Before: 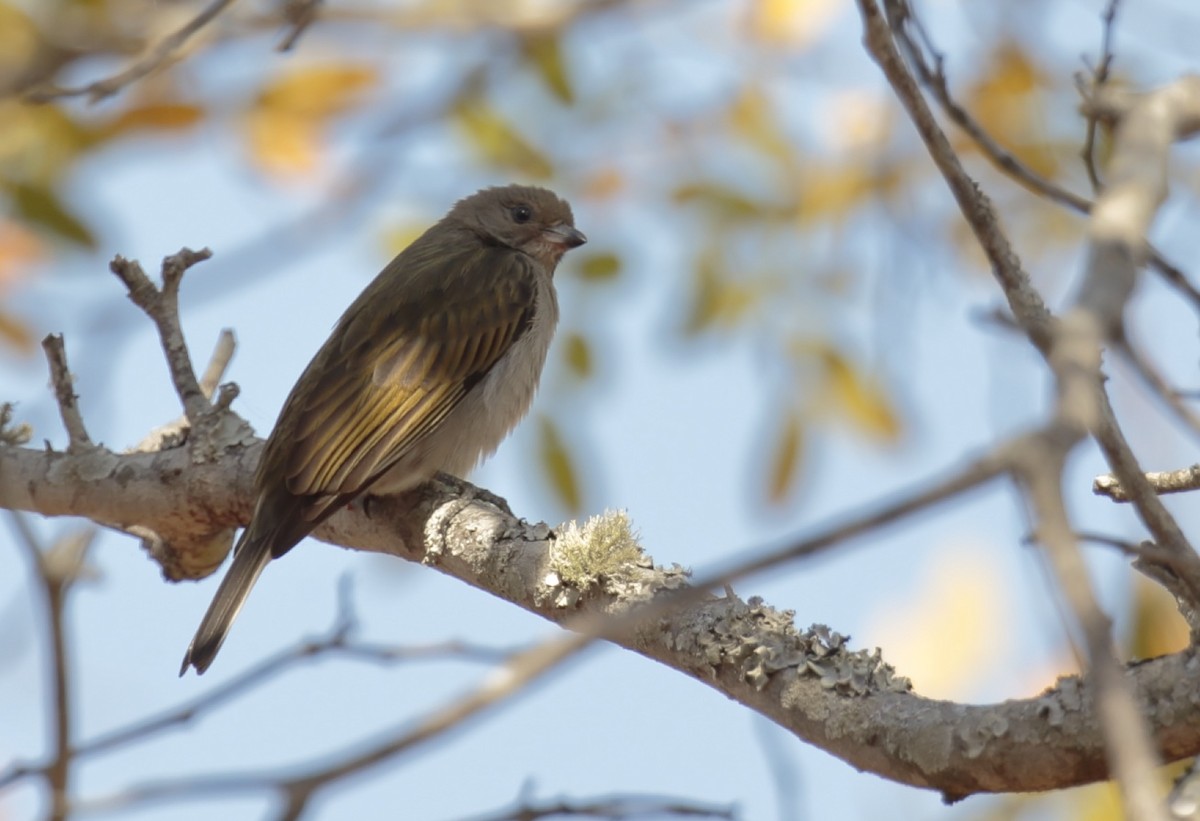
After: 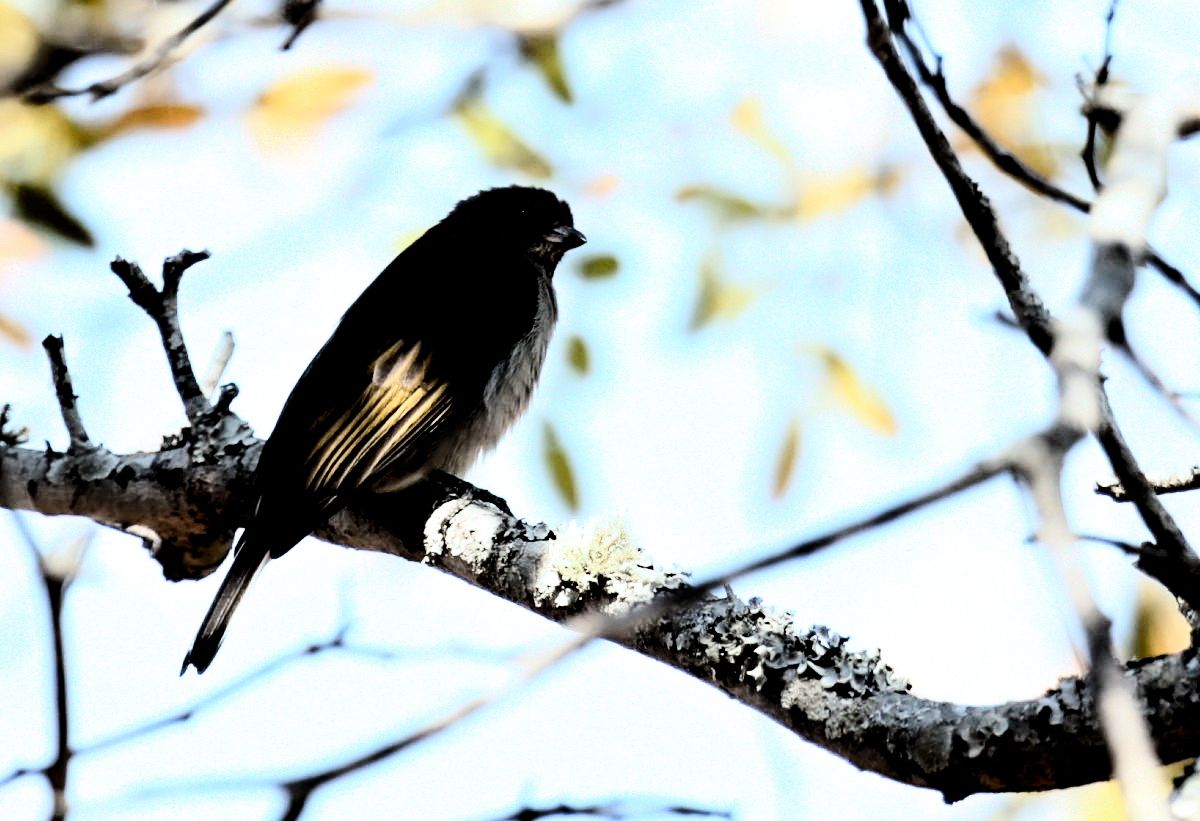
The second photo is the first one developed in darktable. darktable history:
filmic rgb: black relative exposure -1 EV, white relative exposure 2.05 EV, hardness 1.52, contrast 2.25, enable highlight reconstruction true
white balance: red 0.924, blue 1.095
contrast brightness saturation: contrast 0.4, brightness 0.1, saturation 0.21
